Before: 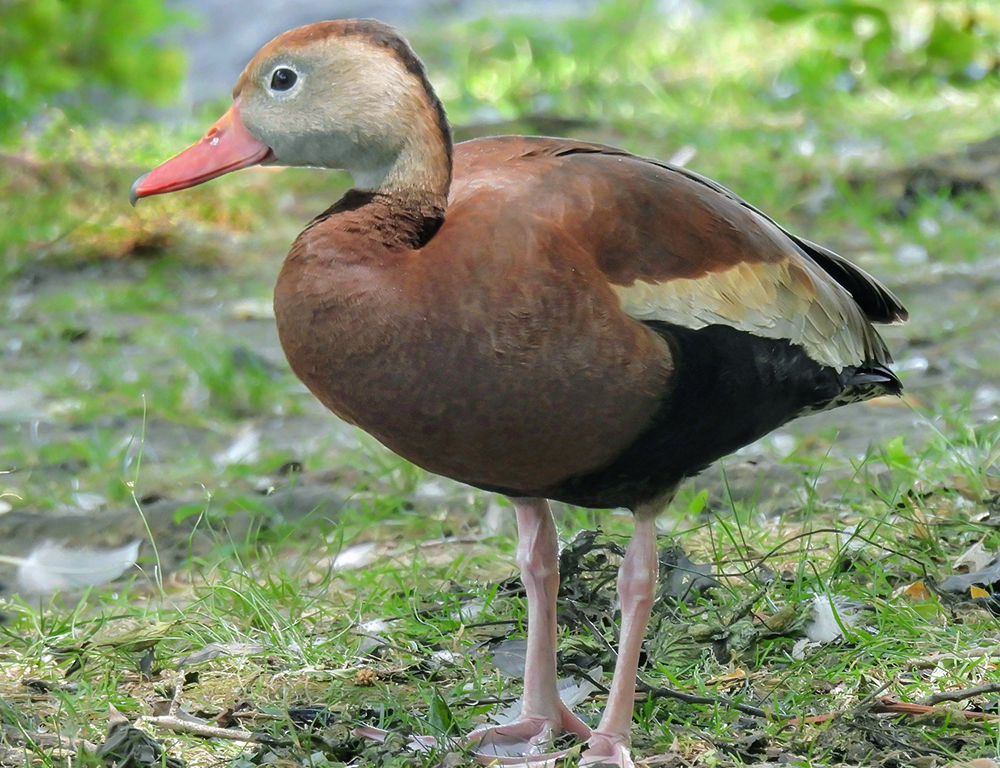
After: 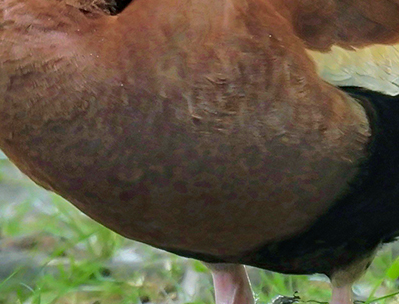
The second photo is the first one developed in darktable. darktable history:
shadows and highlights: shadows 52.42, soften with gaussian
haze removal: compatibility mode true, adaptive false
crop: left 30.4%, top 30.479%, right 29.693%, bottom 29.876%
velvia: on, module defaults
